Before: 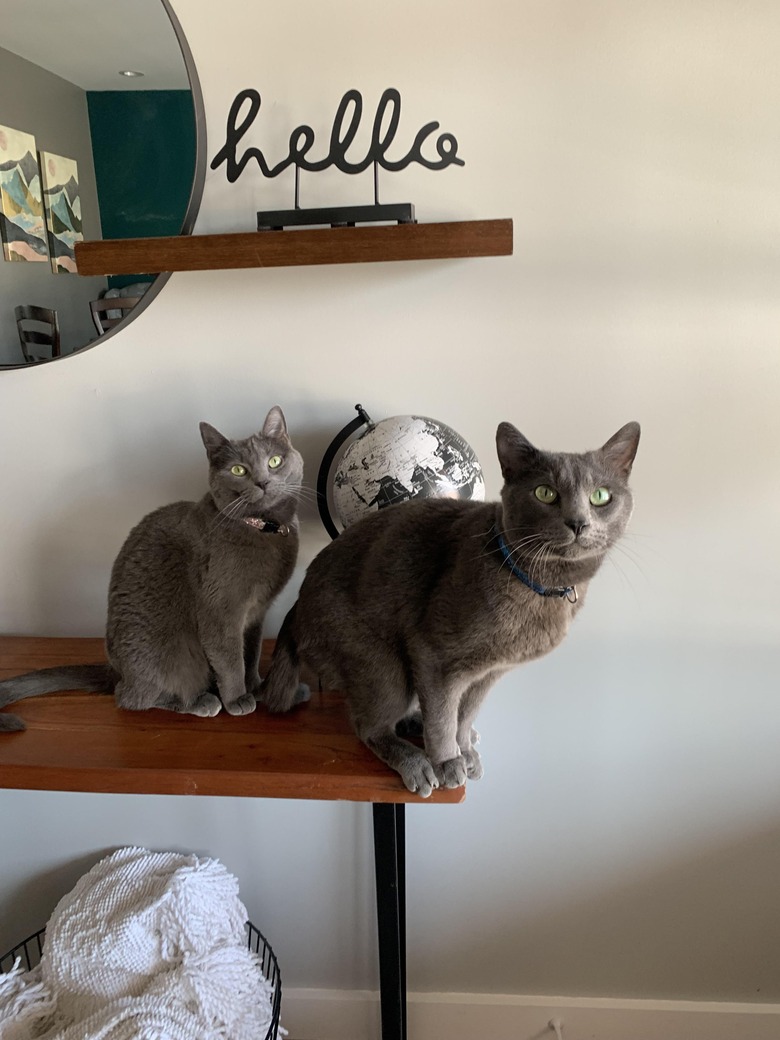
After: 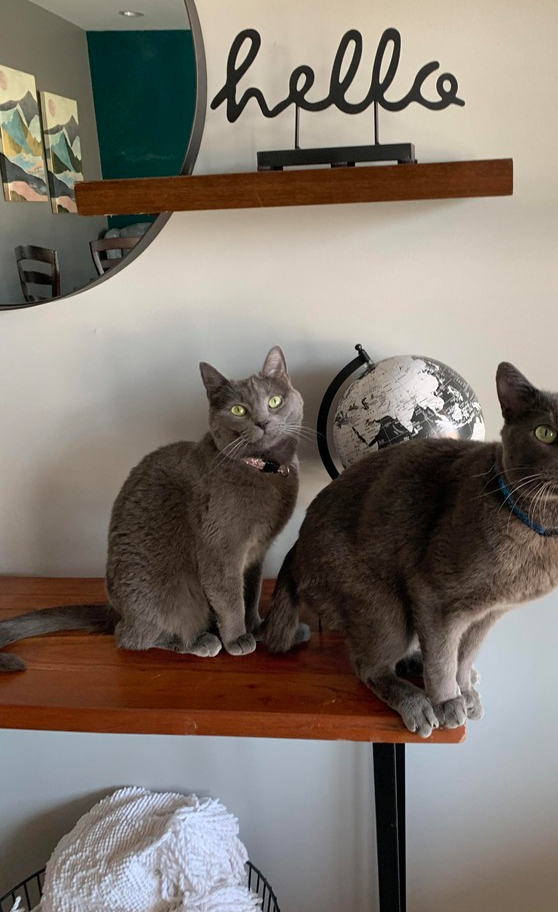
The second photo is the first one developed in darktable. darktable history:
crop: top 5.803%, right 27.864%, bottom 5.804%
shadows and highlights: soften with gaussian
